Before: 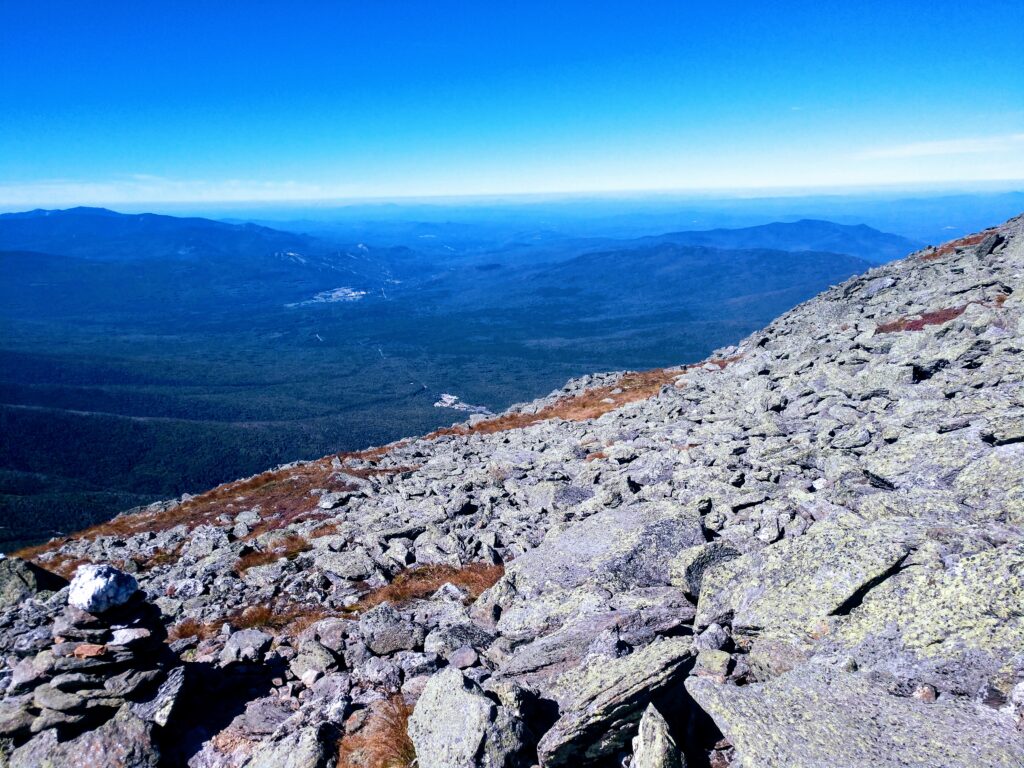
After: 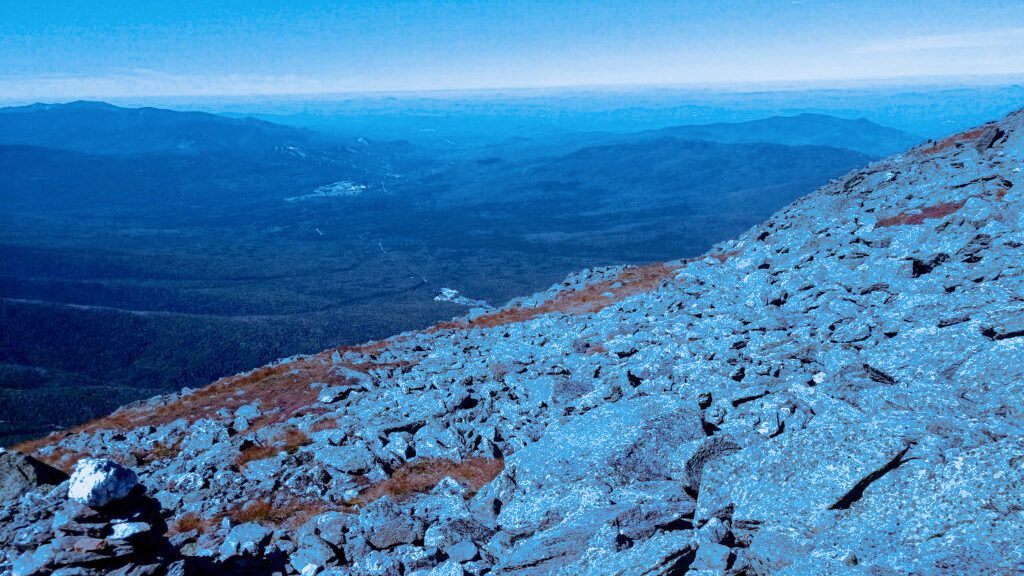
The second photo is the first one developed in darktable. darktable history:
tone equalizer: -8 EV 0.25 EV, -7 EV 0.417 EV, -6 EV 0.417 EV, -5 EV 0.25 EV, -3 EV -0.25 EV, -2 EV -0.417 EV, -1 EV -0.417 EV, +0 EV -0.25 EV, edges refinement/feathering 500, mask exposure compensation -1.57 EV, preserve details guided filter
crop: top 13.819%, bottom 11.169%
white balance: red 0.967, blue 1.119, emerald 0.756
split-toning: shadows › hue 220°, shadows › saturation 0.64, highlights › hue 220°, highlights › saturation 0.64, balance 0, compress 5.22%
